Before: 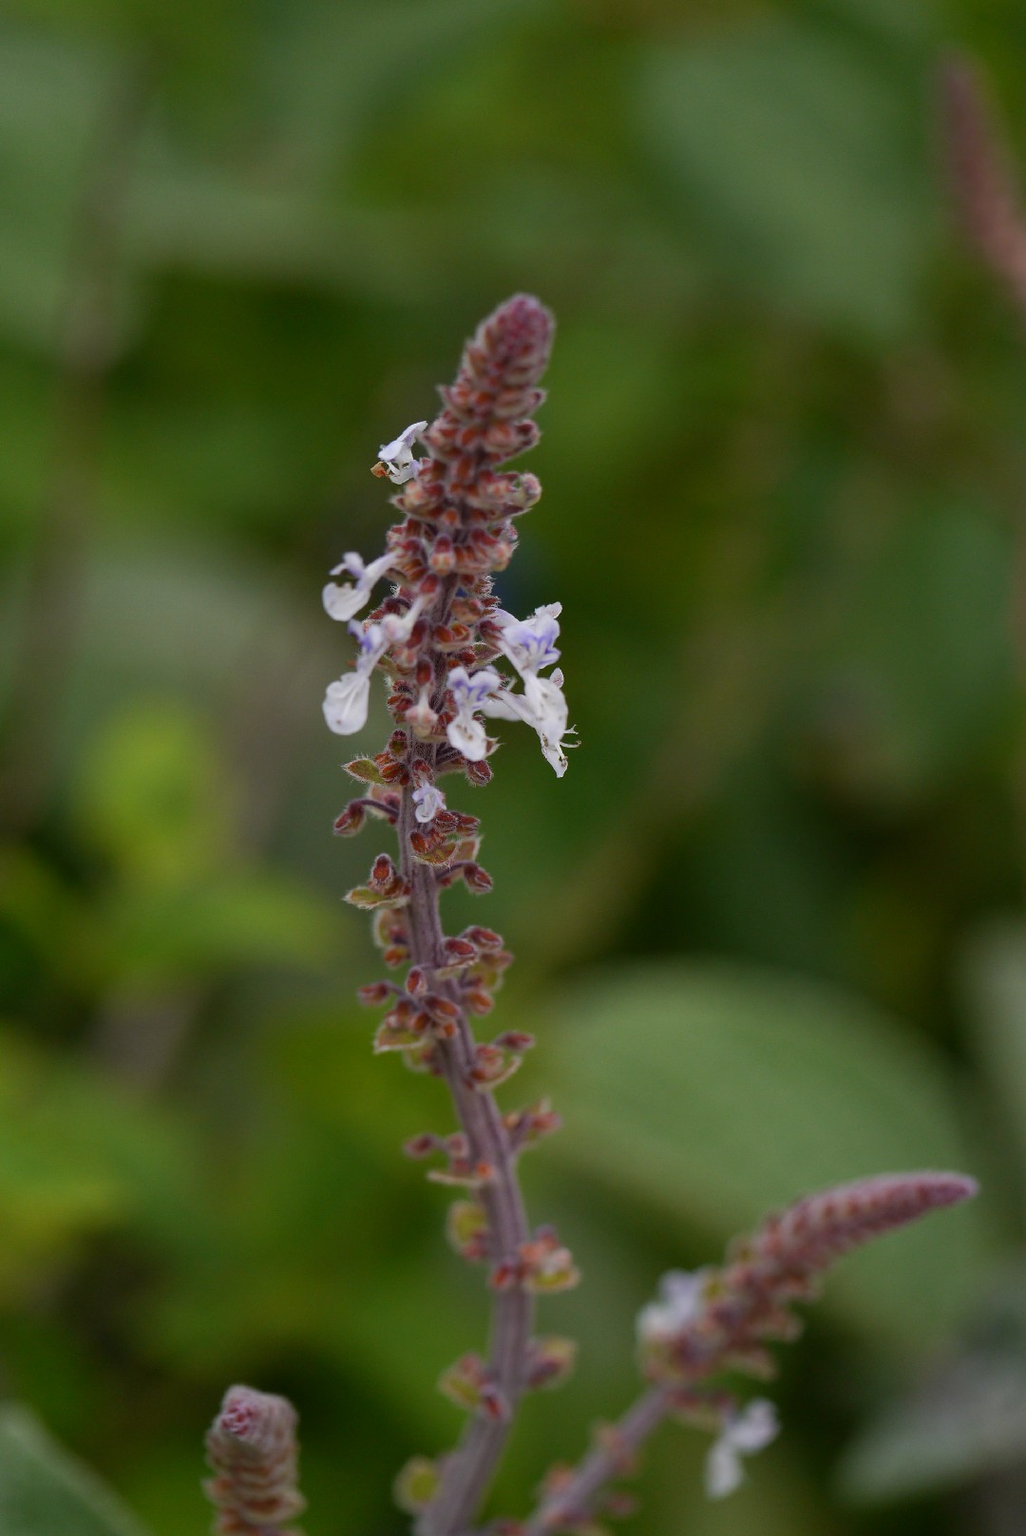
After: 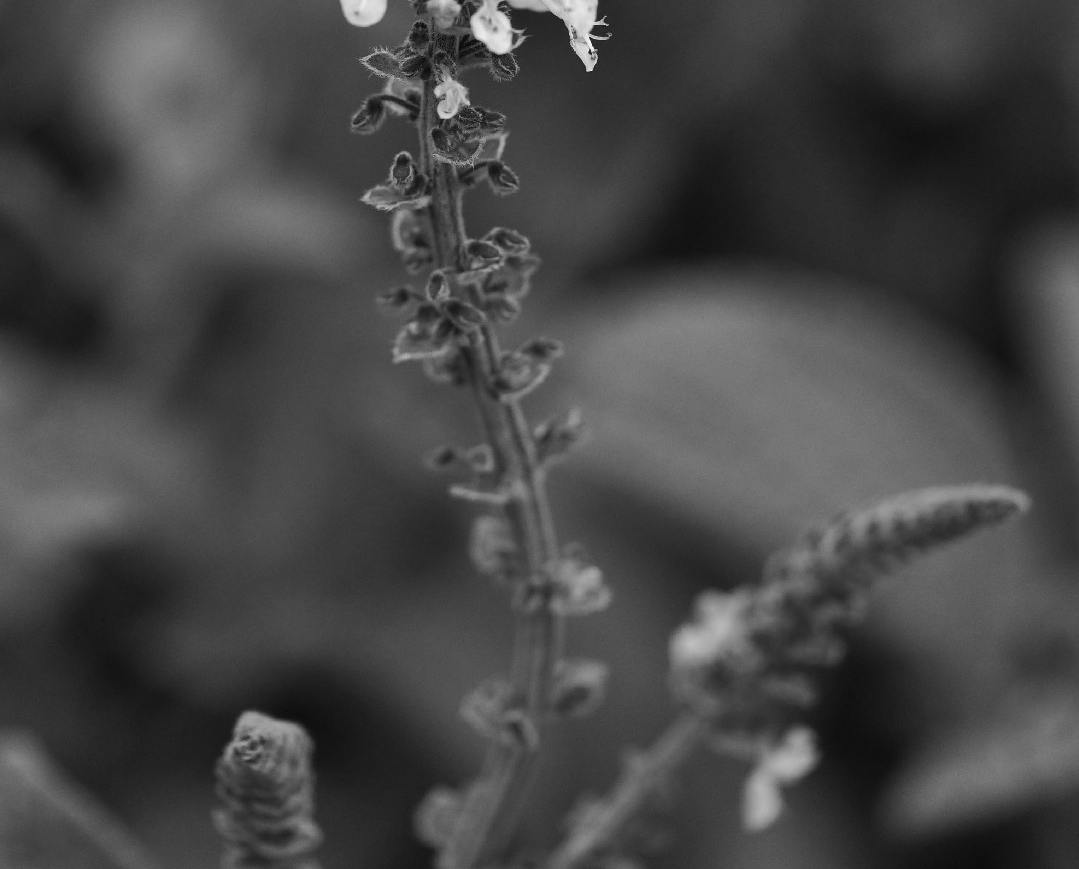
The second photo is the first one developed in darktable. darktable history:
shadows and highlights: shadows 37.27, highlights -28.18, soften with gaussian
crop and rotate: top 46.237%
tone equalizer: -8 EV -0.75 EV, -7 EV -0.7 EV, -6 EV -0.6 EV, -5 EV -0.4 EV, -3 EV 0.4 EV, -2 EV 0.6 EV, -1 EV 0.7 EV, +0 EV 0.75 EV, edges refinement/feathering 500, mask exposure compensation -1.57 EV, preserve details no
monochrome: a 26.22, b 42.67, size 0.8
